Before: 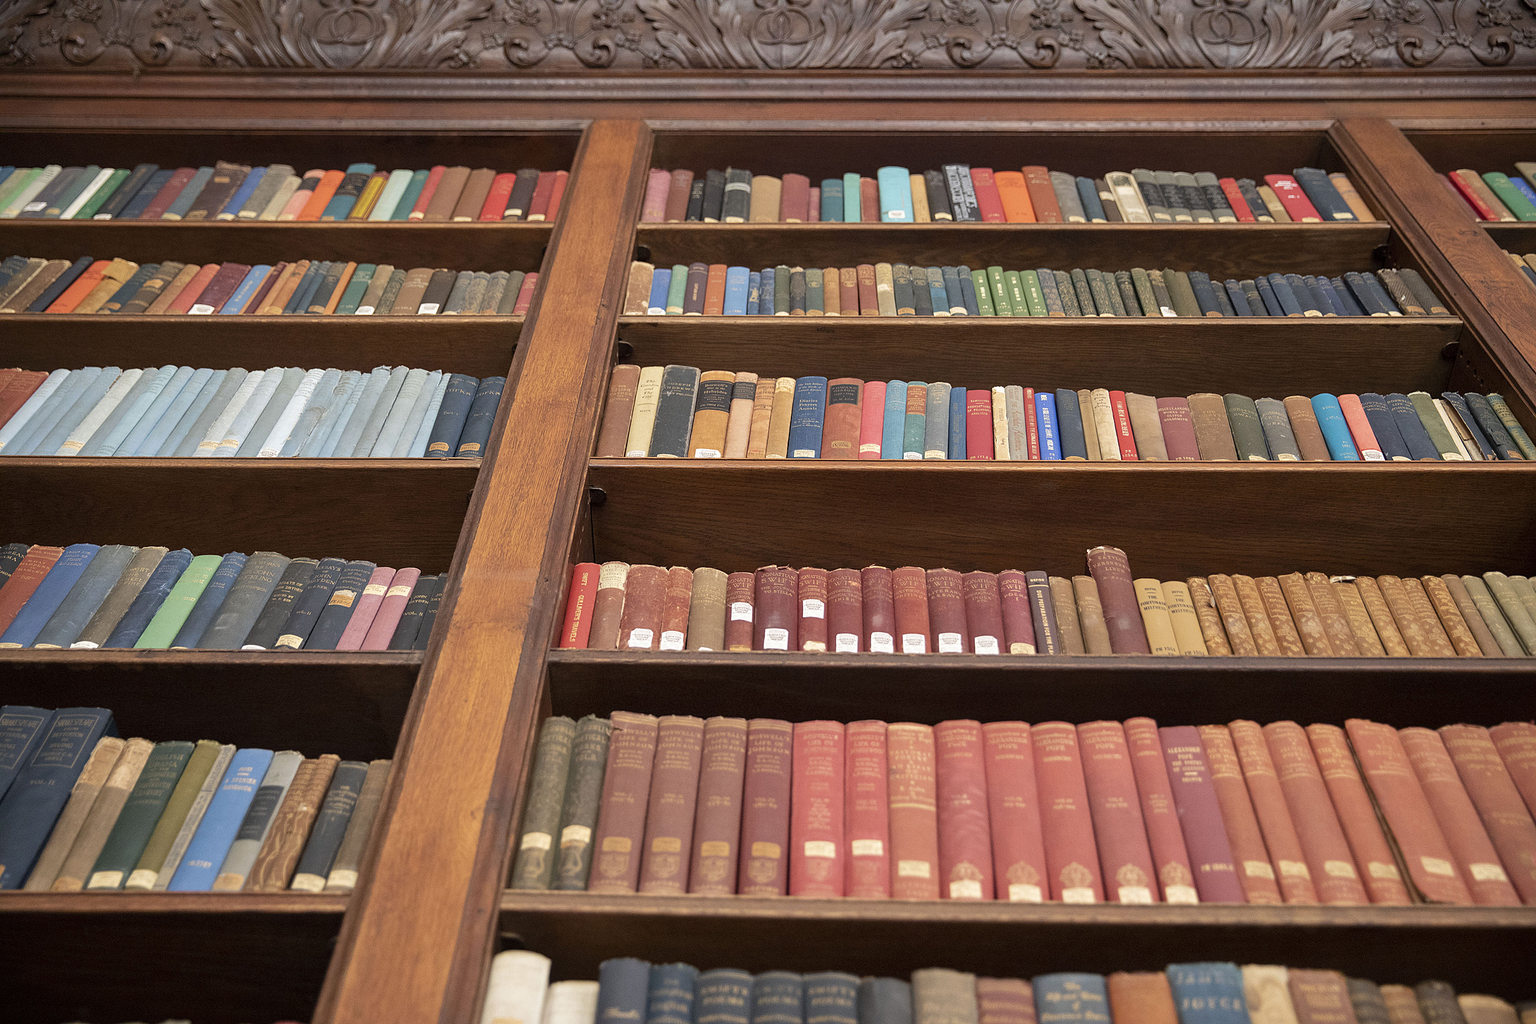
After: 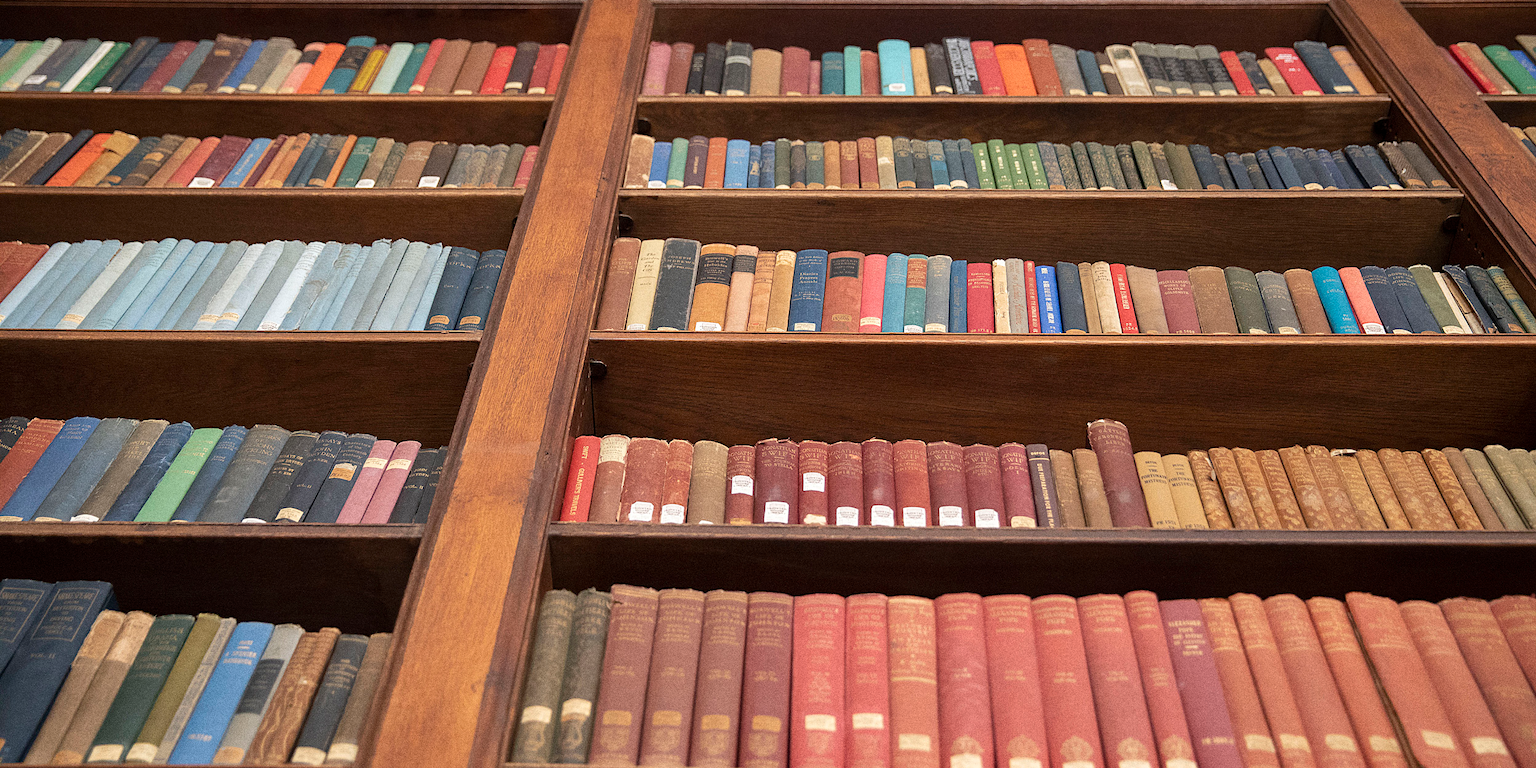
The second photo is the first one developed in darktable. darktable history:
tone equalizer: on, module defaults
grain: coarseness 0.09 ISO, strength 40%
crop and rotate: top 12.5%, bottom 12.5%
